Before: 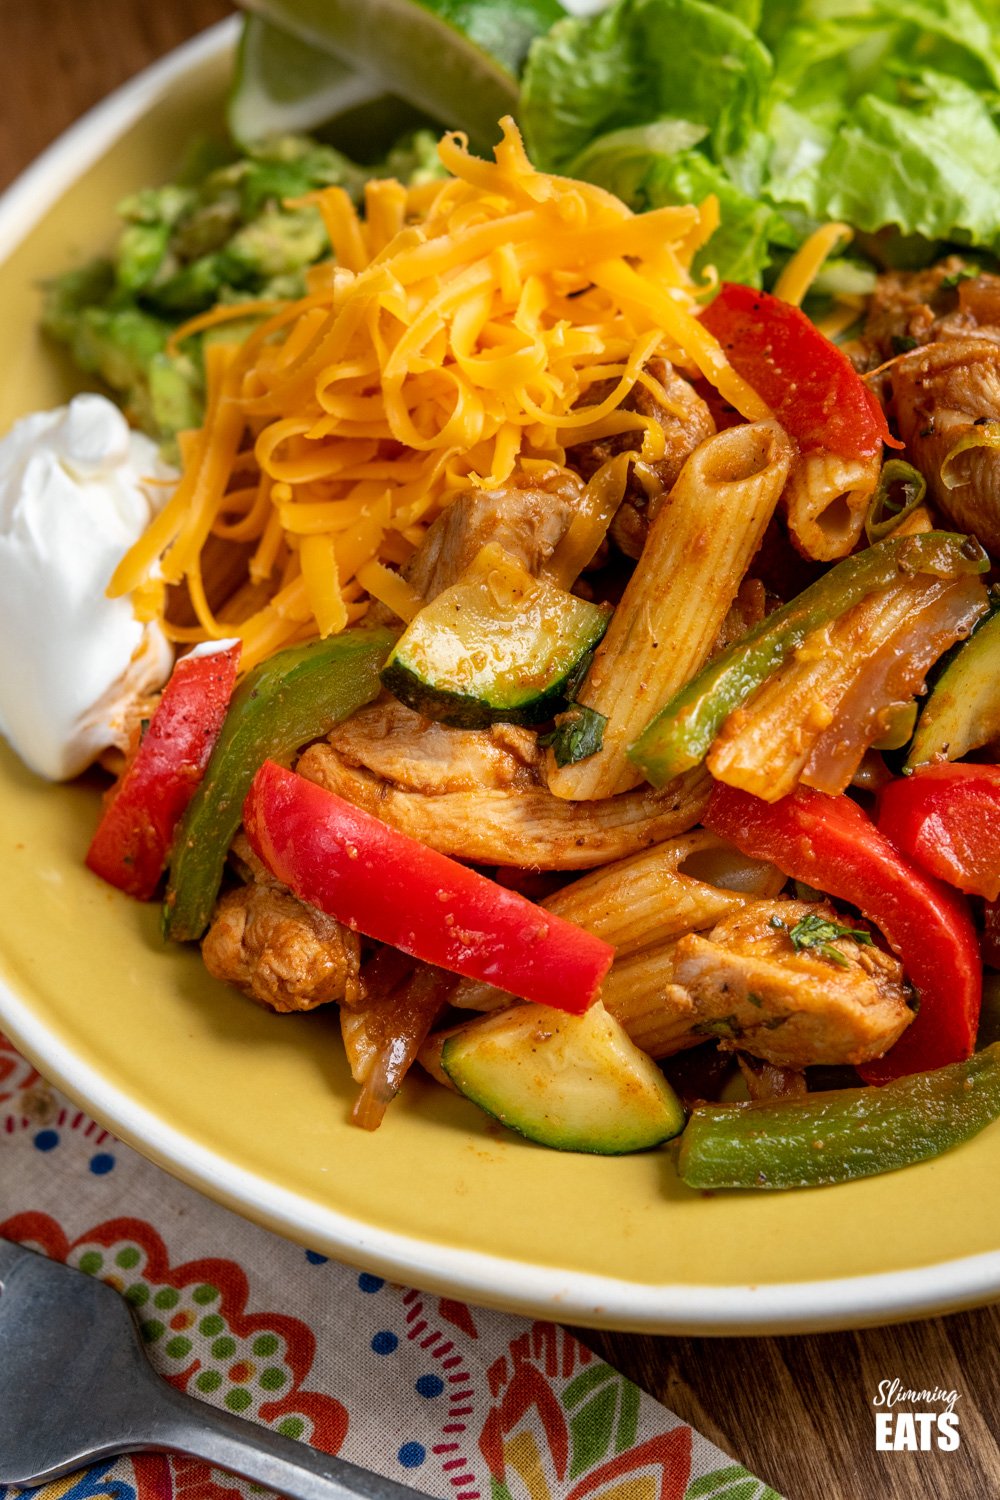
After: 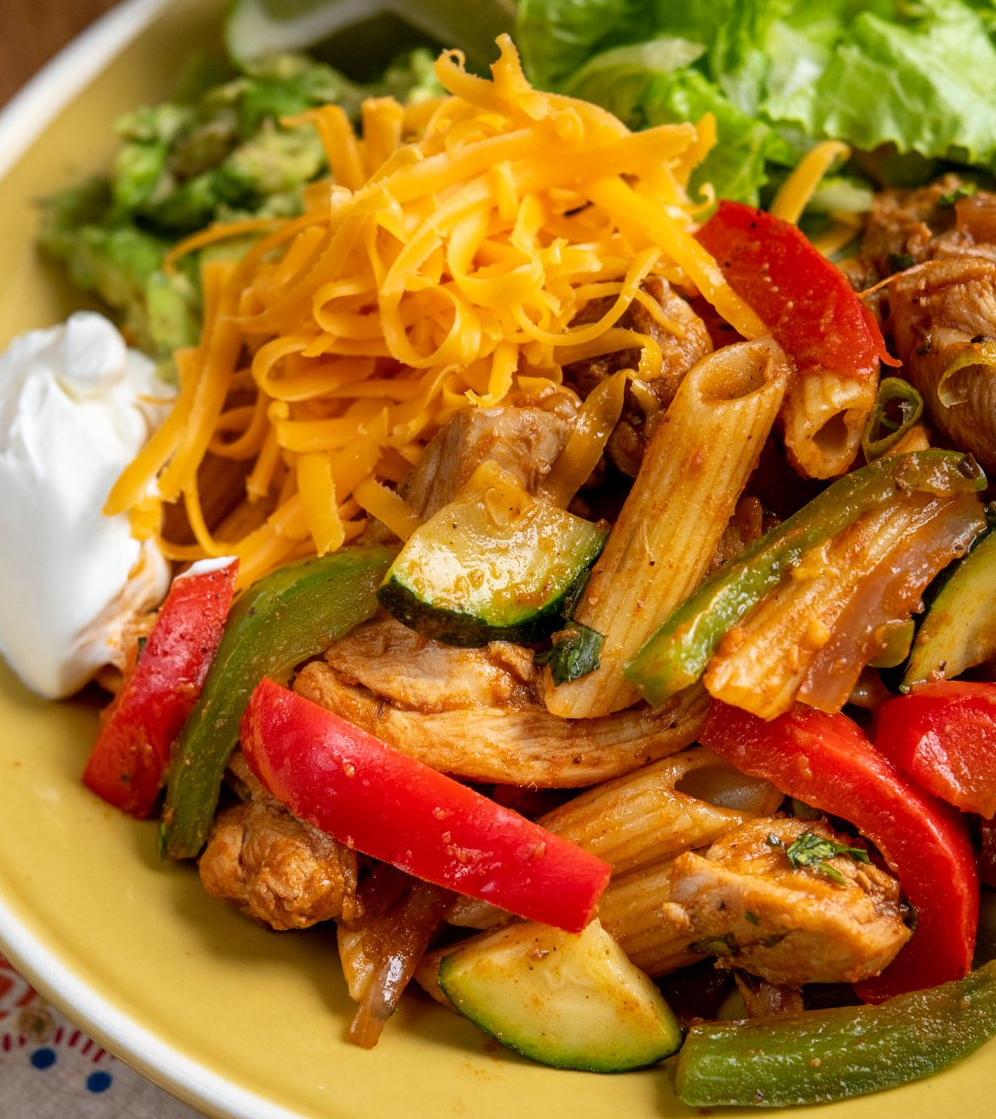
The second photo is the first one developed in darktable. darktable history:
crop: left 0.312%, top 5.474%, bottom 19.86%
